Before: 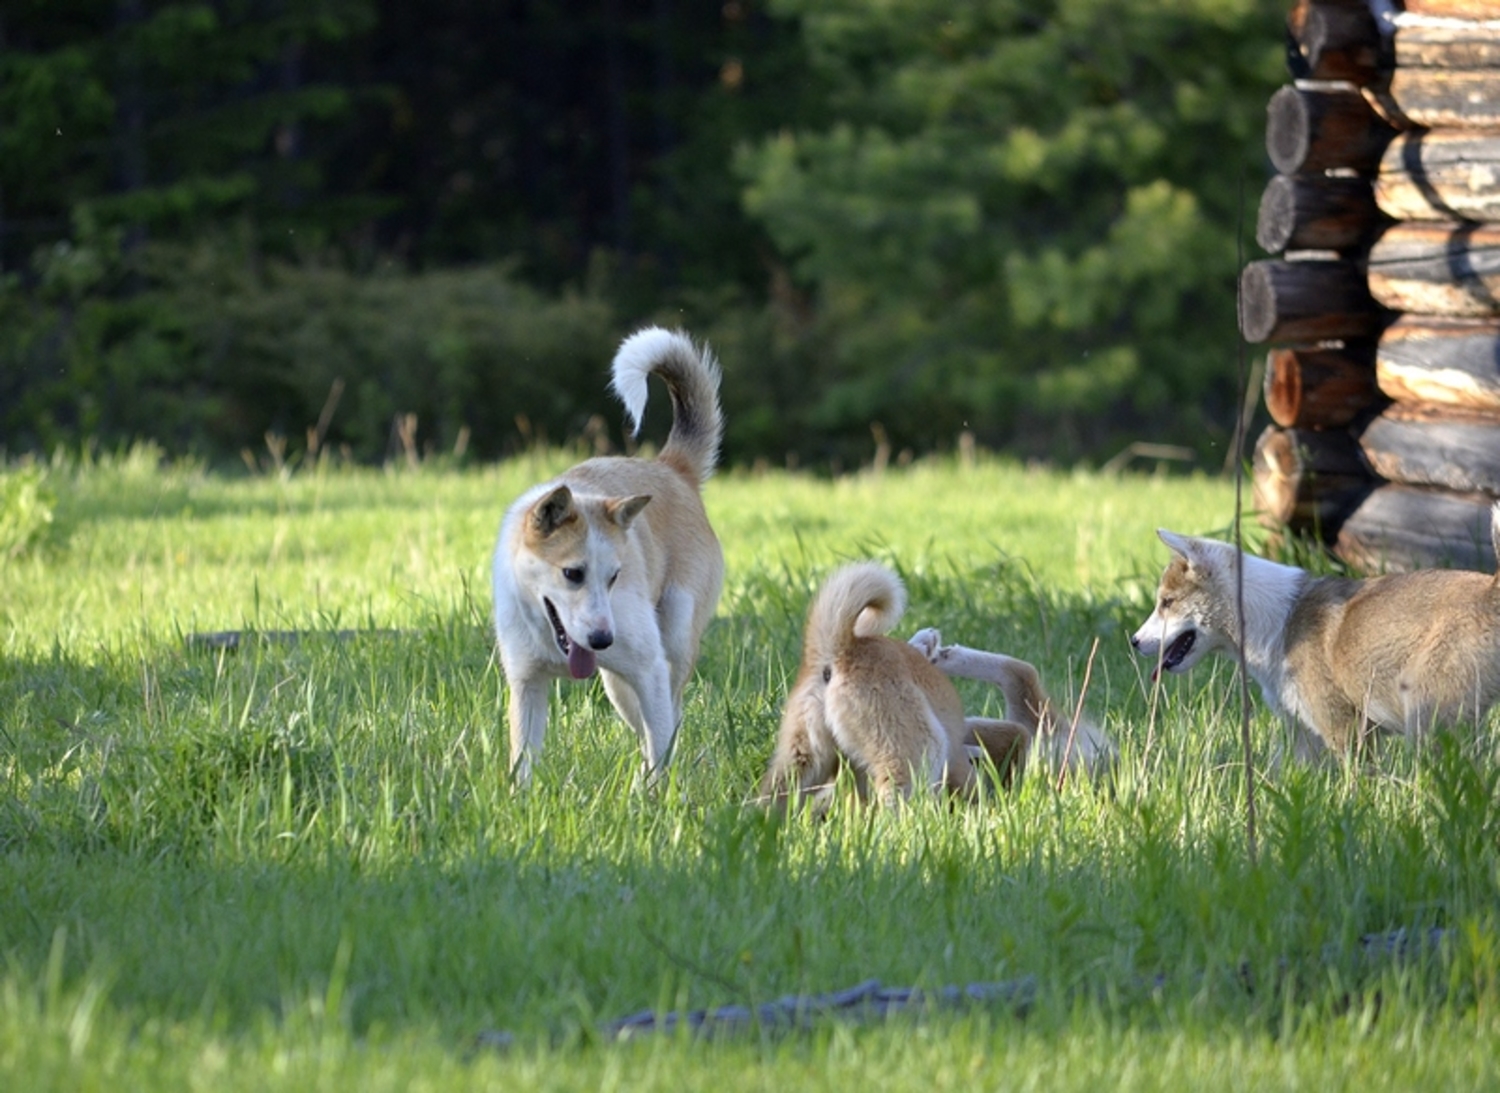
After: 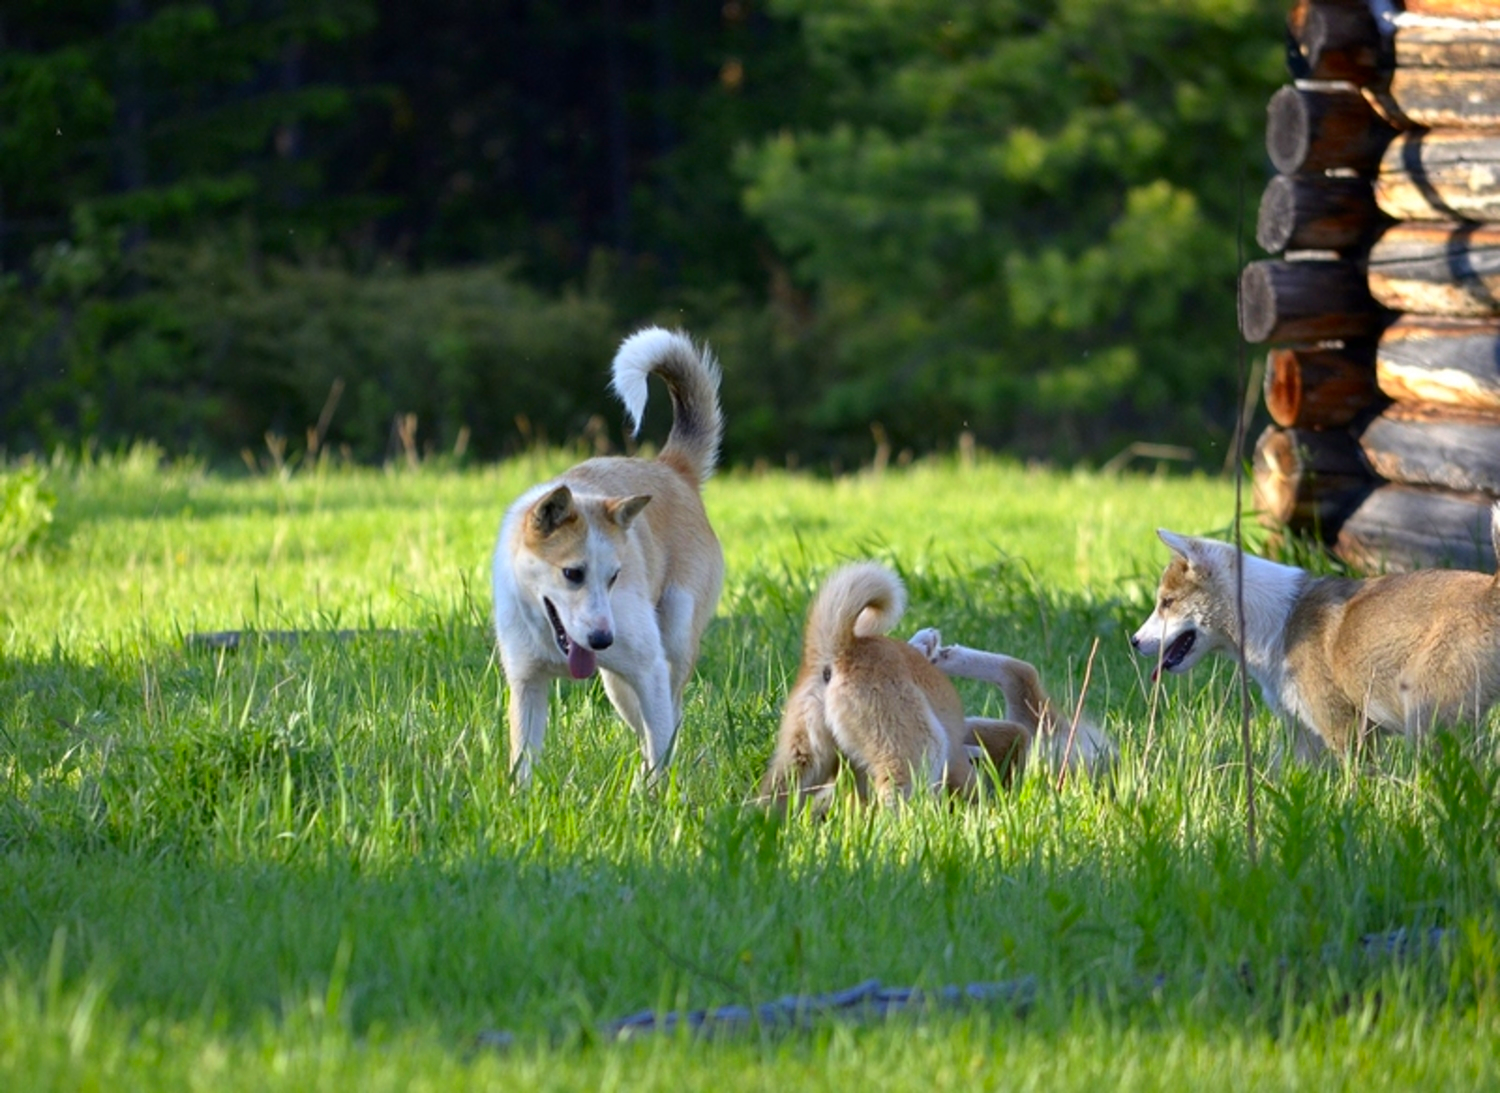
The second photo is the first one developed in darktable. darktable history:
contrast brightness saturation: brightness -0.03, saturation 0.348
